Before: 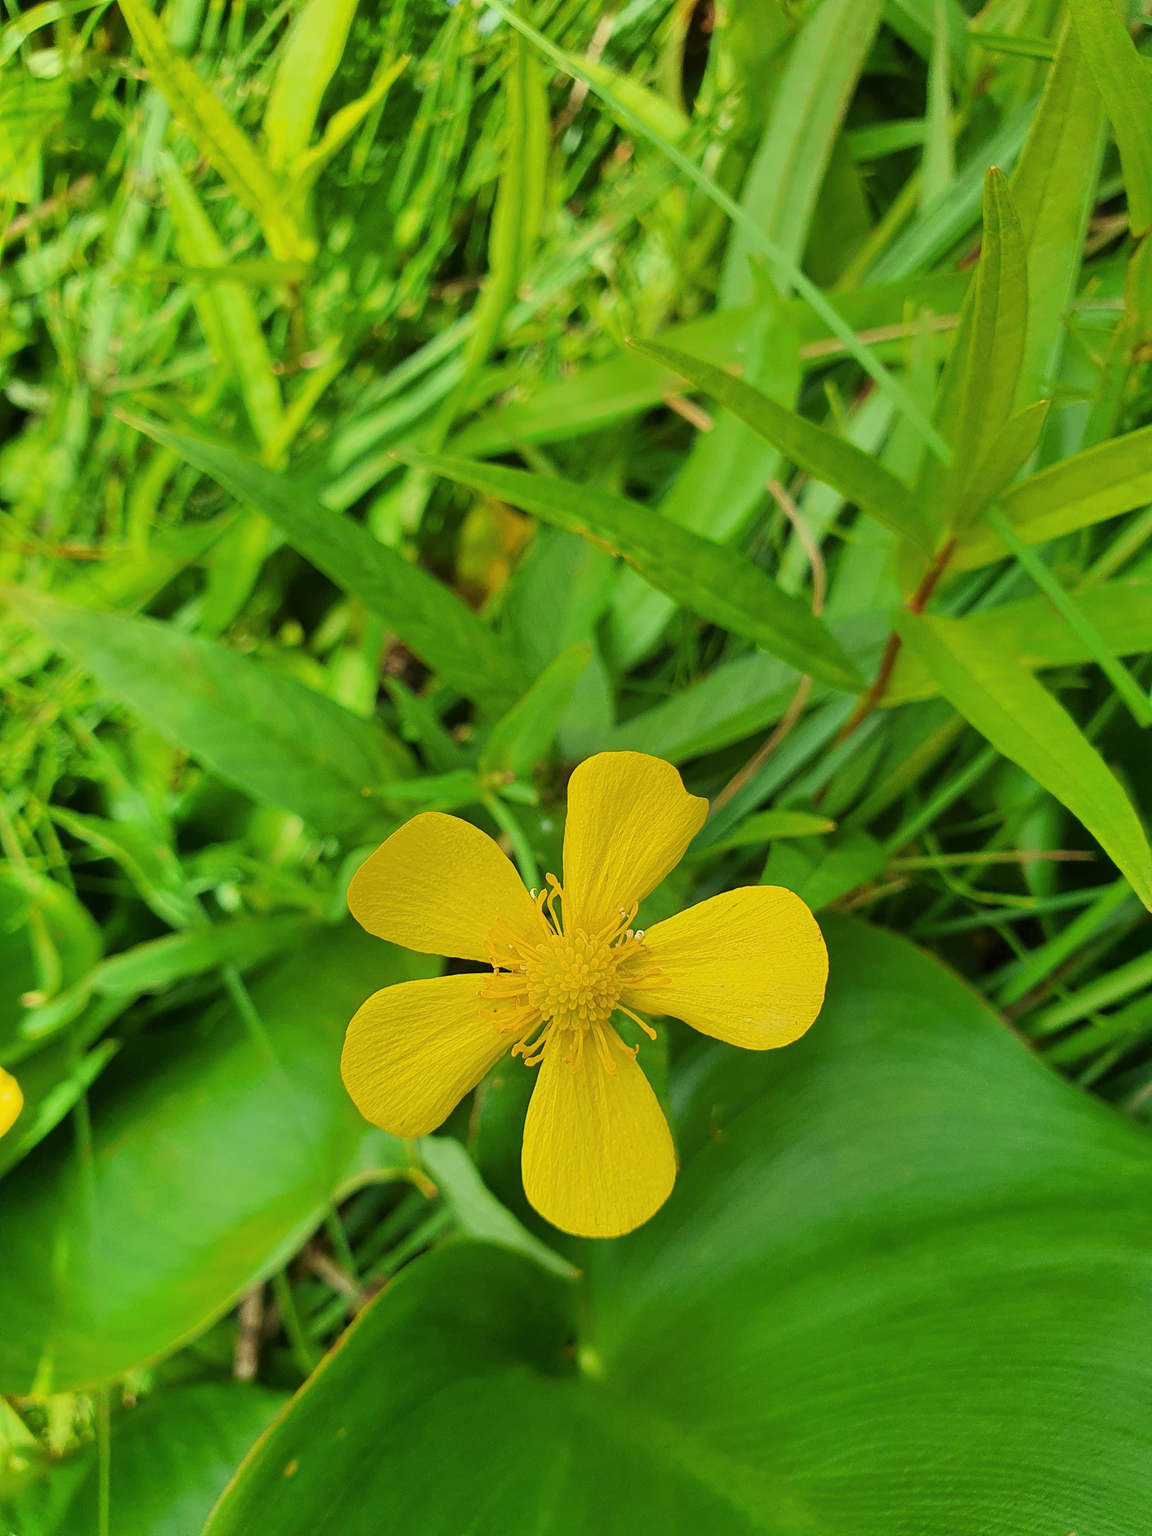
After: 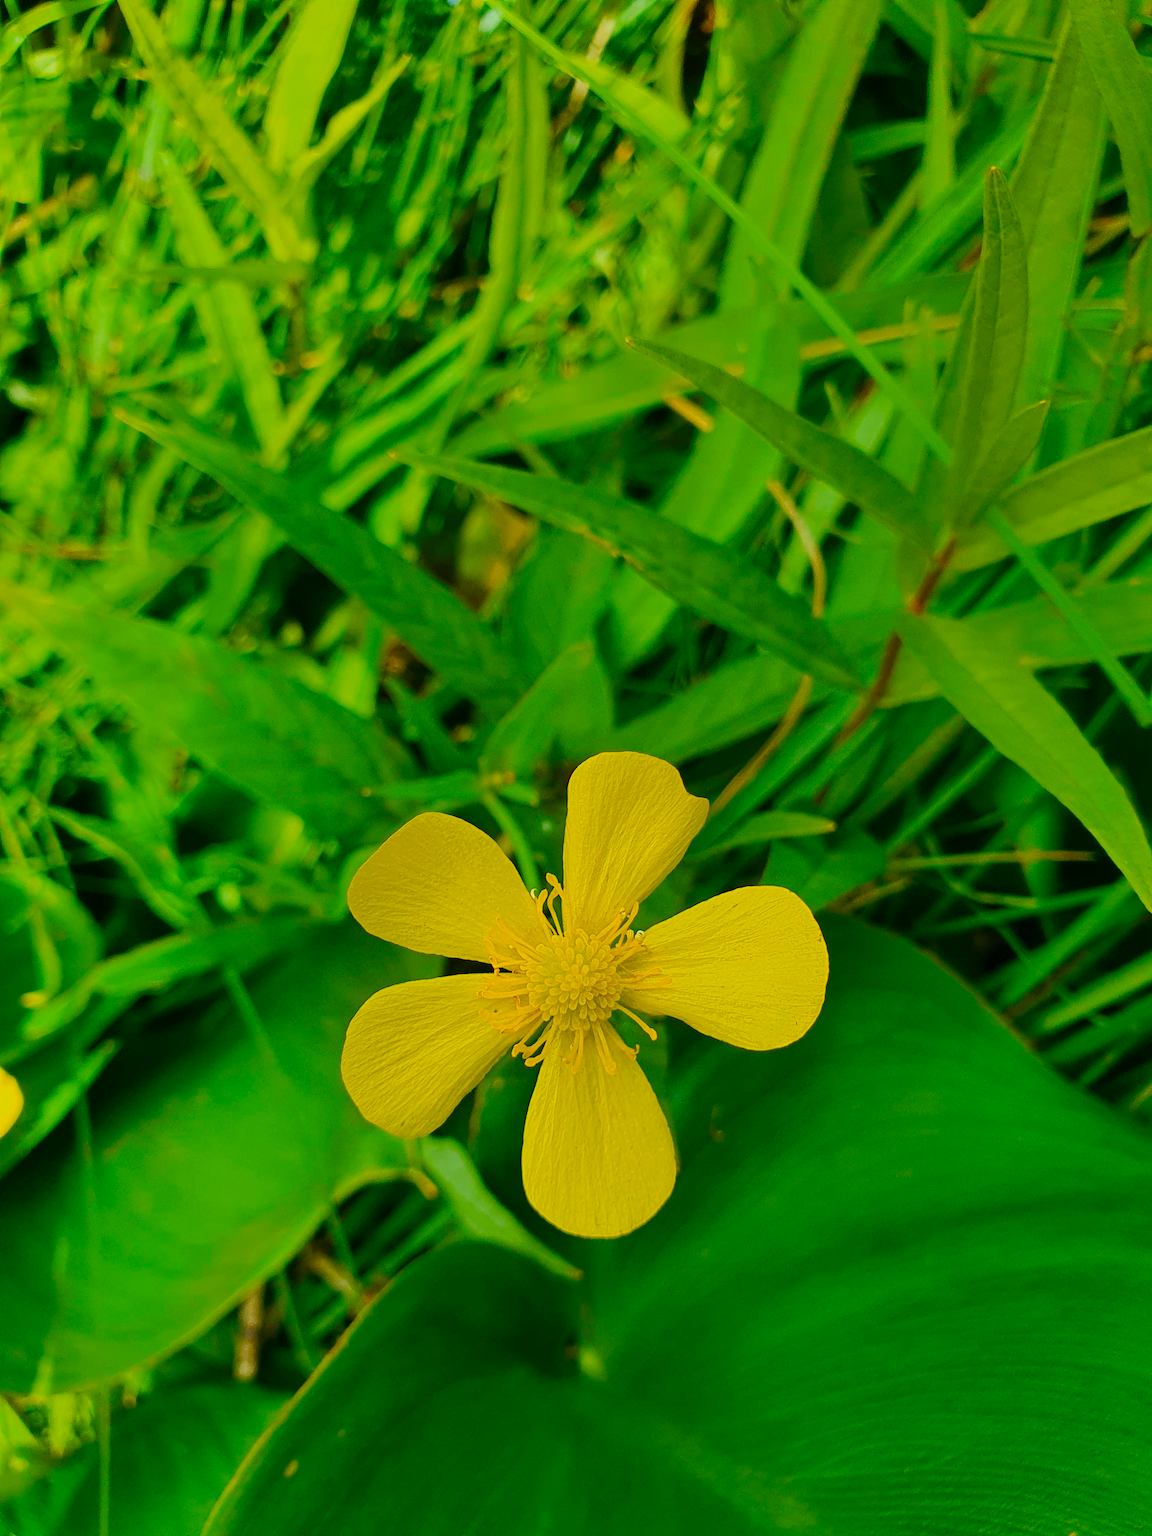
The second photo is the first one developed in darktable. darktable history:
color balance rgb: shadows lift › luminance -28.857%, shadows lift › chroma 14.688%, shadows lift › hue 272.84°, power › chroma 0.473%, power › hue 214.84°, linear chroma grading › global chroma 15.449%, perceptual saturation grading › global saturation 20%, perceptual saturation grading › highlights -14.011%, perceptual saturation grading › shadows 50.255%, global vibrance 20%
color zones: curves: ch0 [(0, 0.465) (0.092, 0.596) (0.289, 0.464) (0.429, 0.453) (0.571, 0.464) (0.714, 0.455) (0.857, 0.462) (1, 0.465)]
